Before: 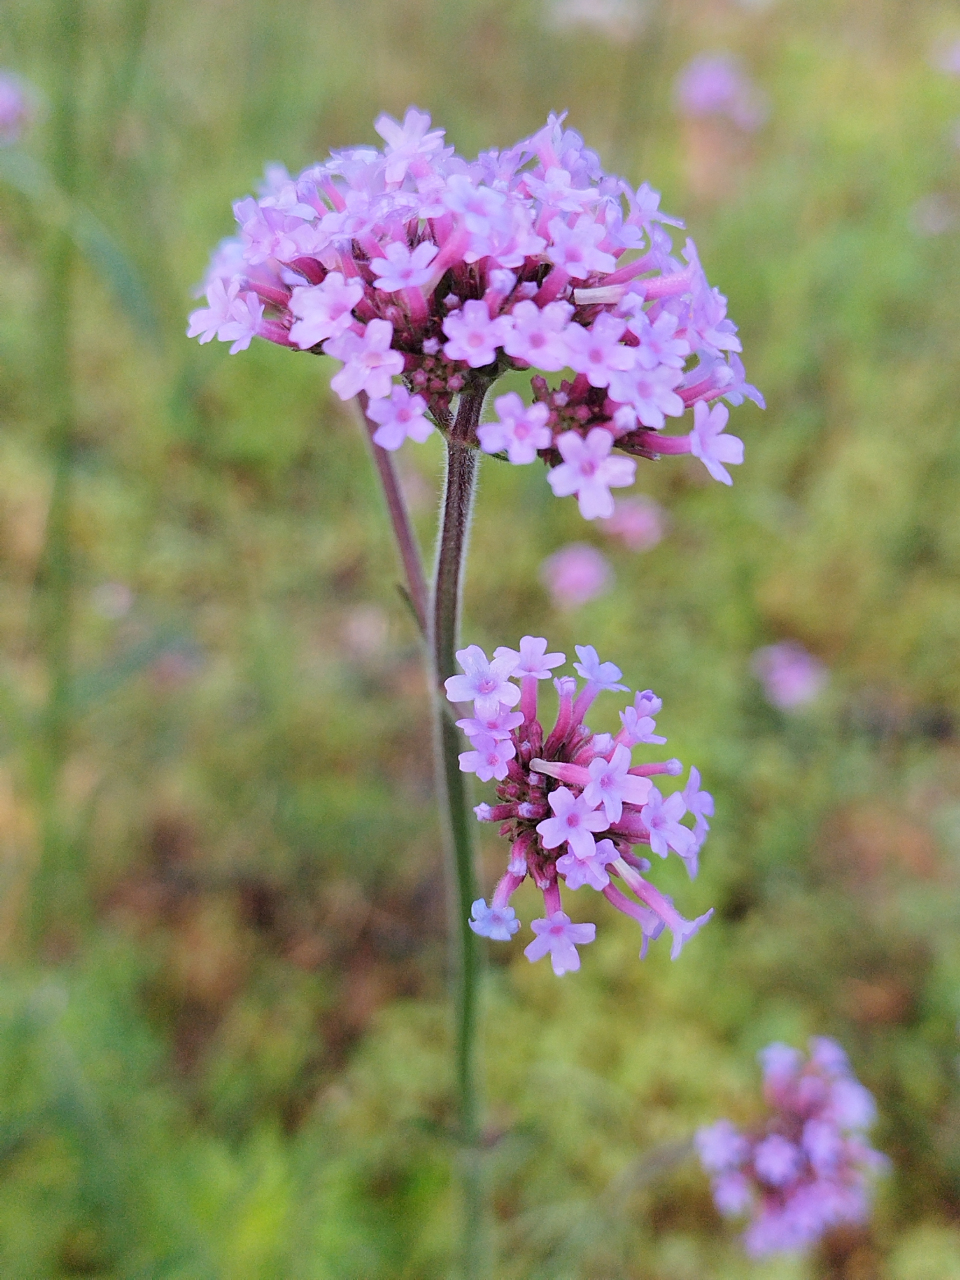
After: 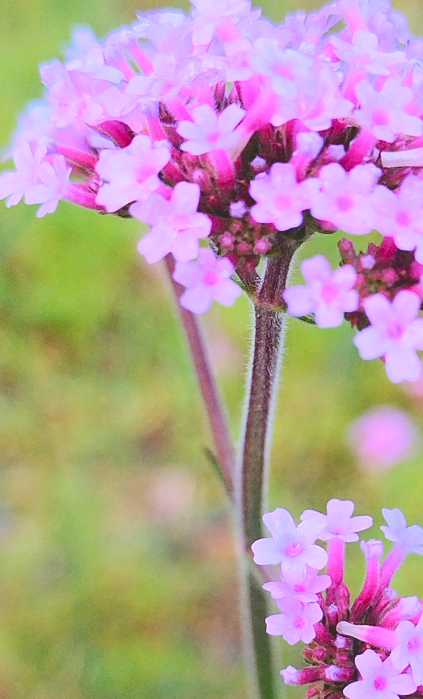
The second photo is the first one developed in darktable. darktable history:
contrast brightness saturation: contrast 0.068, brightness 0.175, saturation 0.406
crop: left 20.191%, top 10.768%, right 35.653%, bottom 34.603%
tone curve: curves: ch0 [(0, 0) (0.003, 0.156) (0.011, 0.156) (0.025, 0.157) (0.044, 0.164) (0.069, 0.172) (0.1, 0.181) (0.136, 0.191) (0.177, 0.214) (0.224, 0.245) (0.277, 0.285) (0.335, 0.333) (0.399, 0.387) (0.468, 0.471) (0.543, 0.556) (0.623, 0.648) (0.709, 0.734) (0.801, 0.809) (0.898, 0.891) (1, 1)], color space Lab, independent channels, preserve colors none
